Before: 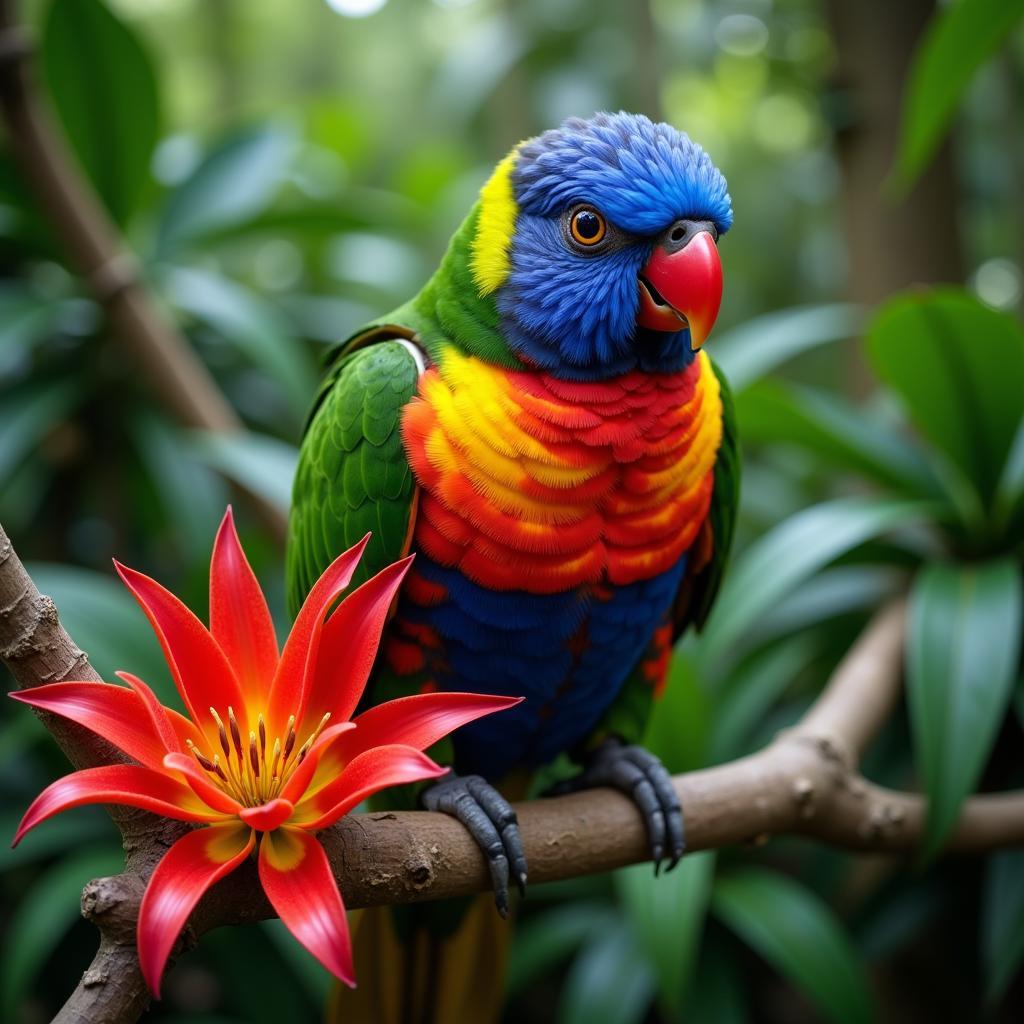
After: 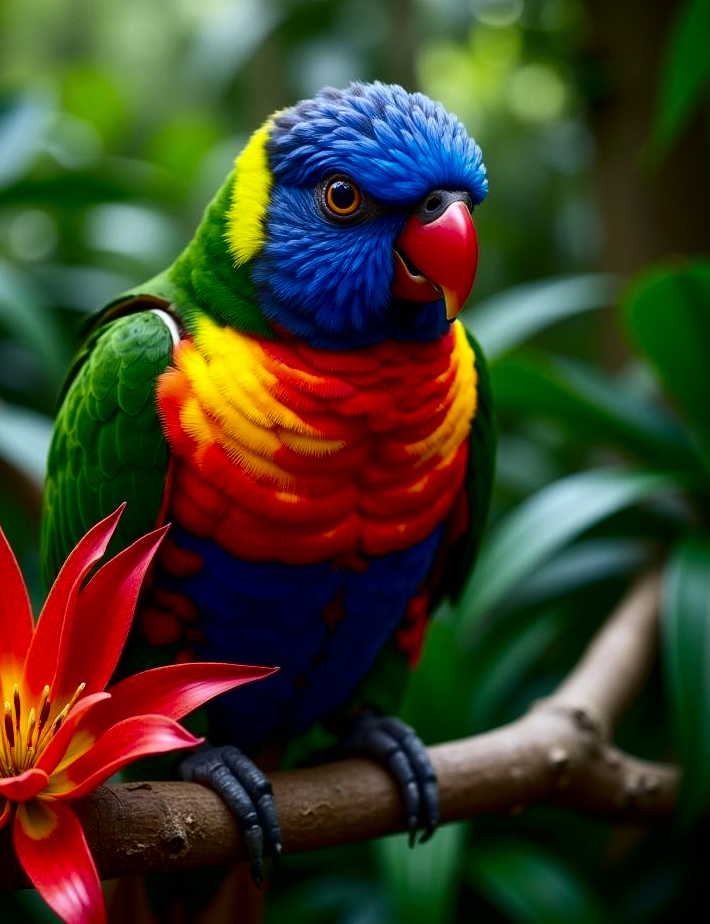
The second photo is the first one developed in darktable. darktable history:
crop and rotate: left 23.976%, top 3.001%, right 6.616%, bottom 6.718%
contrast brightness saturation: contrast 0.191, brightness -0.221, saturation 0.118
